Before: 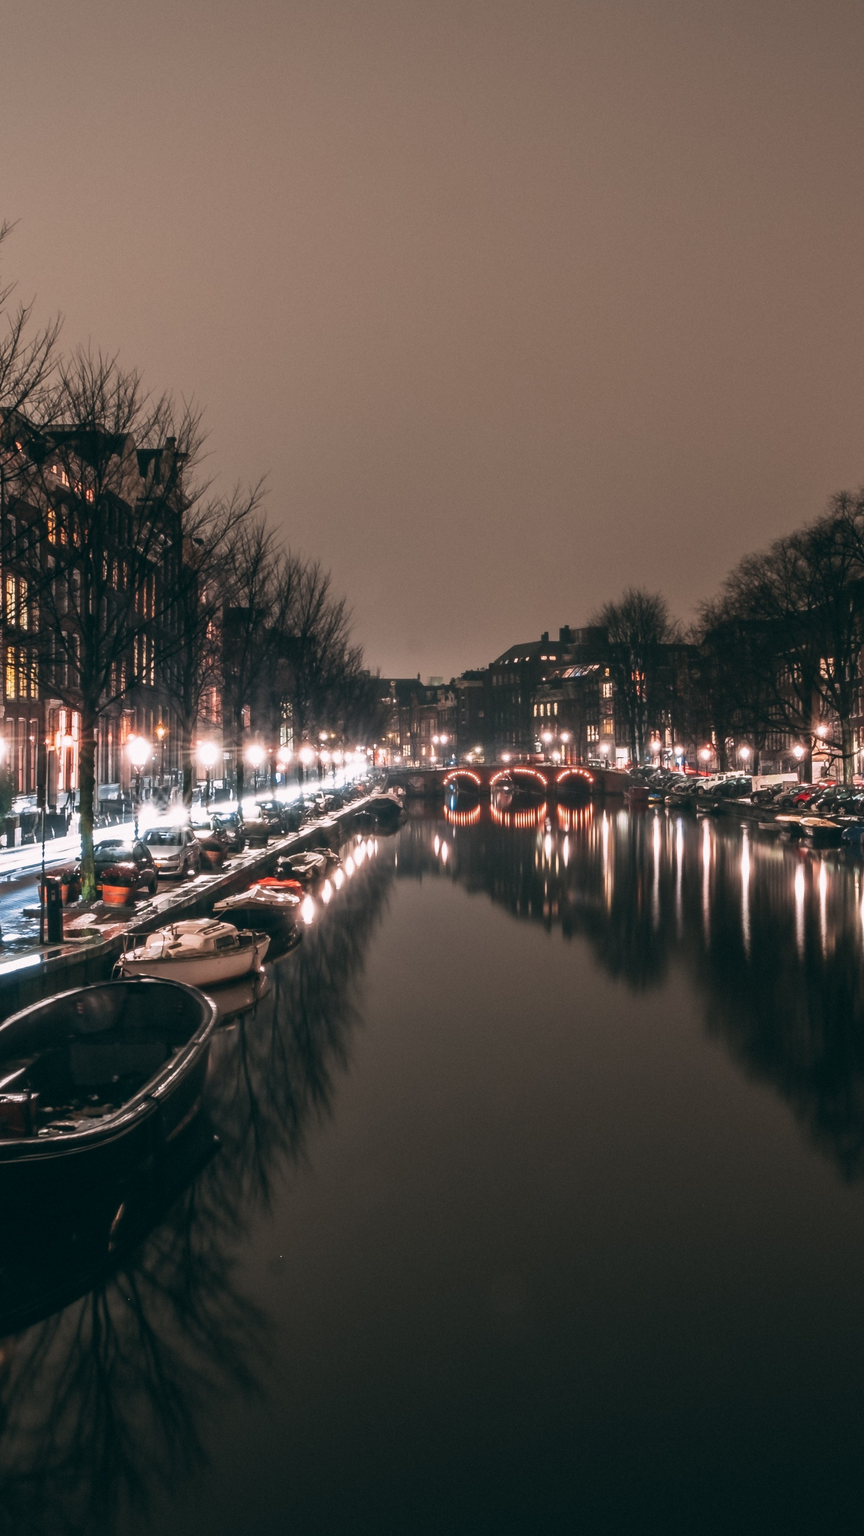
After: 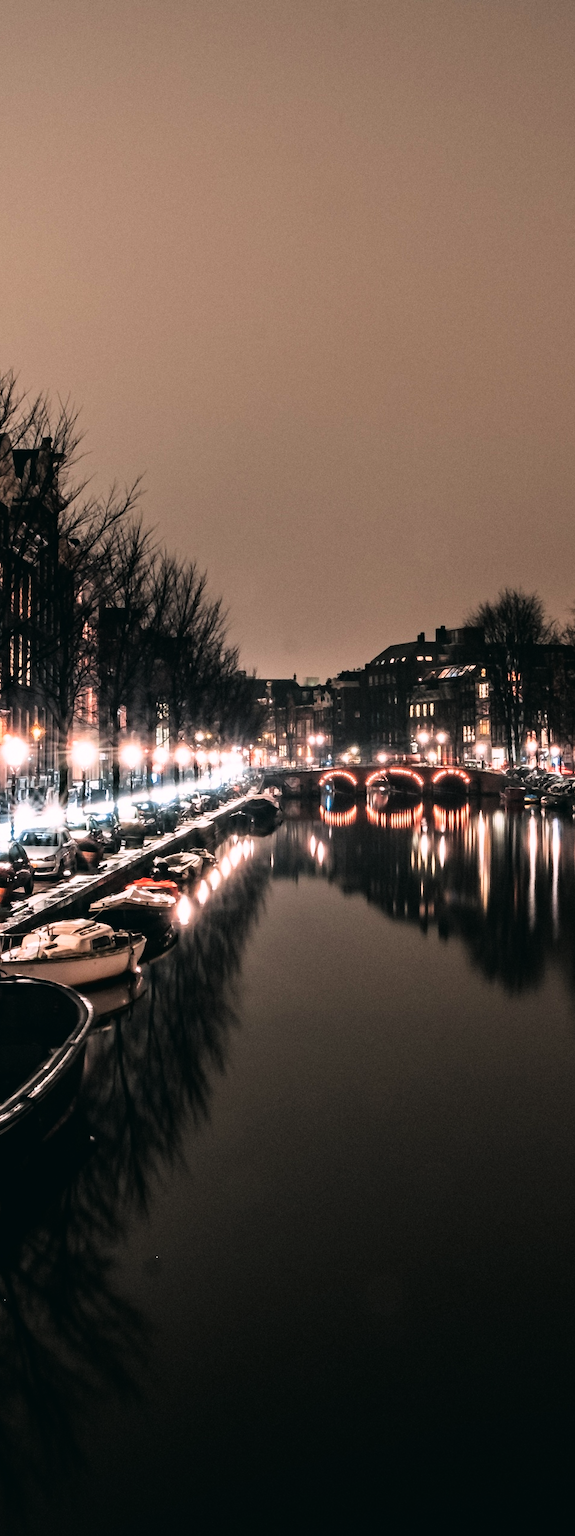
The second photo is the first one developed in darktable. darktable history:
haze removal: strength 0.29, distance 0.25, compatibility mode true, adaptive false
crop and rotate: left 14.385%, right 18.948%
tone curve: curves: ch0 [(0, 0.016) (0.11, 0.039) (0.259, 0.235) (0.383, 0.437) (0.499, 0.597) (0.733, 0.867) (0.843, 0.948) (1, 1)], color space Lab, linked channels, preserve colors none
